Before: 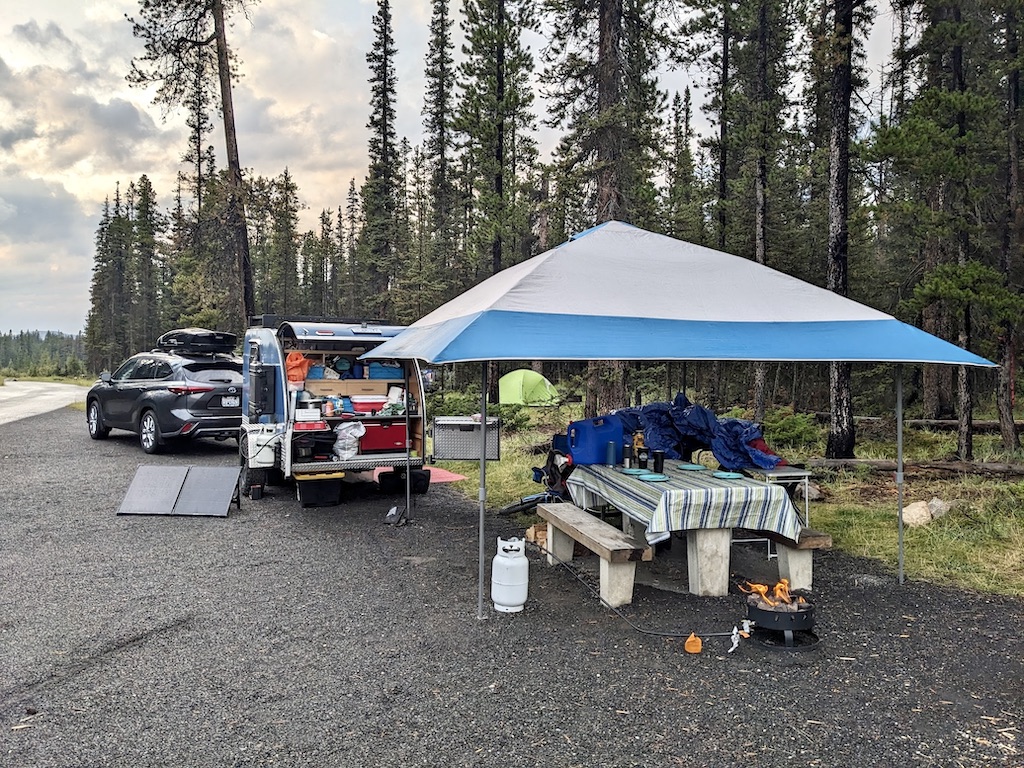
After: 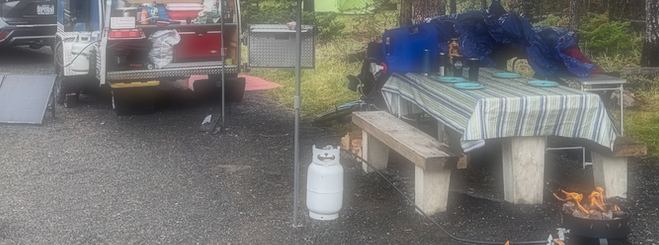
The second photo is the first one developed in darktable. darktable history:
soften: on, module defaults
crop: left 18.091%, top 51.13%, right 17.525%, bottom 16.85%
